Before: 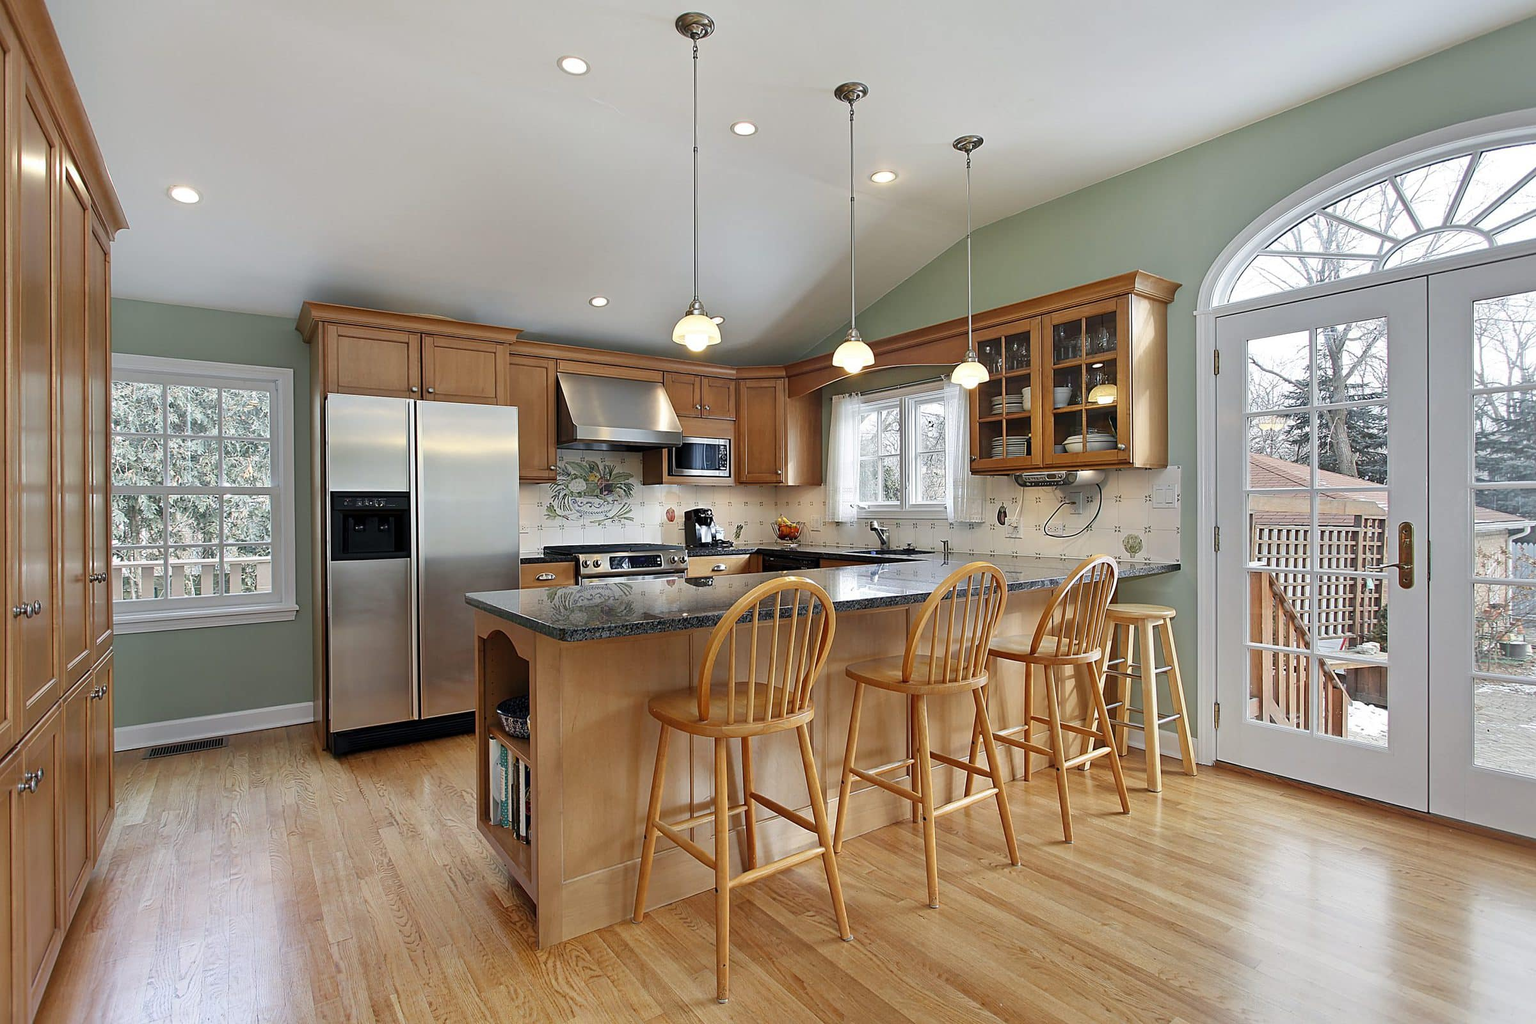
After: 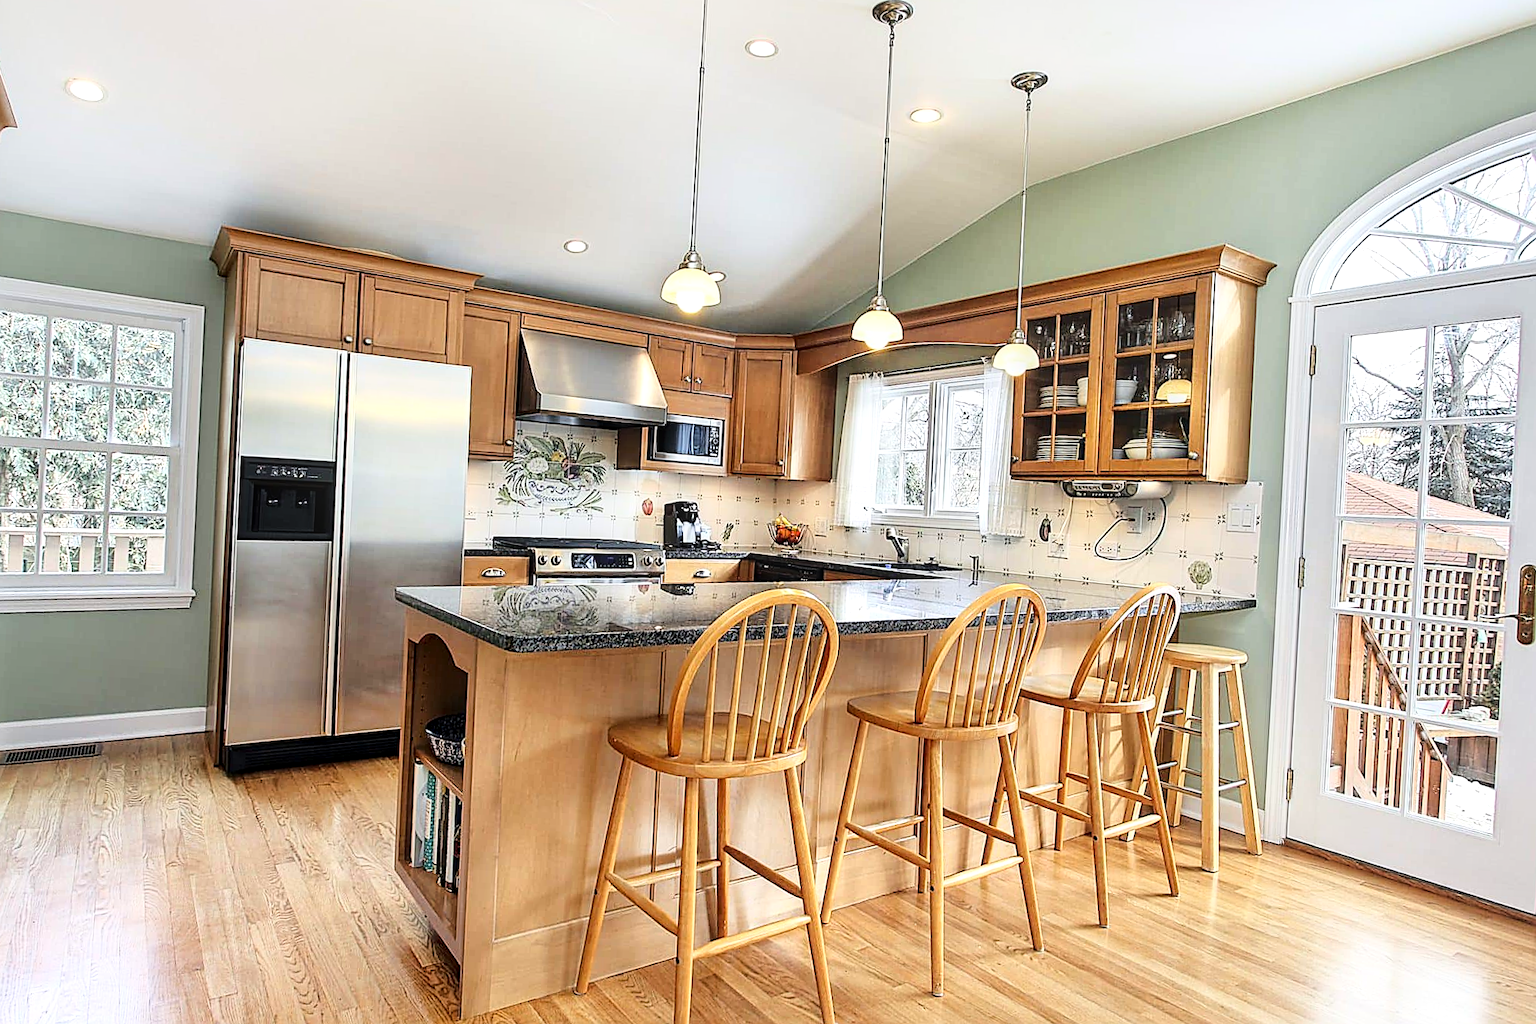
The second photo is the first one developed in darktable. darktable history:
sharpen: on, module defaults
local contrast: detail 130%
exposure: exposure 0.127 EV, compensate exposure bias true, compensate highlight preservation false
crop and rotate: angle -3.19°, left 5.207%, top 5.187%, right 4.747%, bottom 4.682%
base curve: curves: ch0 [(0, 0) (0.028, 0.03) (0.121, 0.232) (0.46, 0.748) (0.859, 0.968) (1, 1)]
